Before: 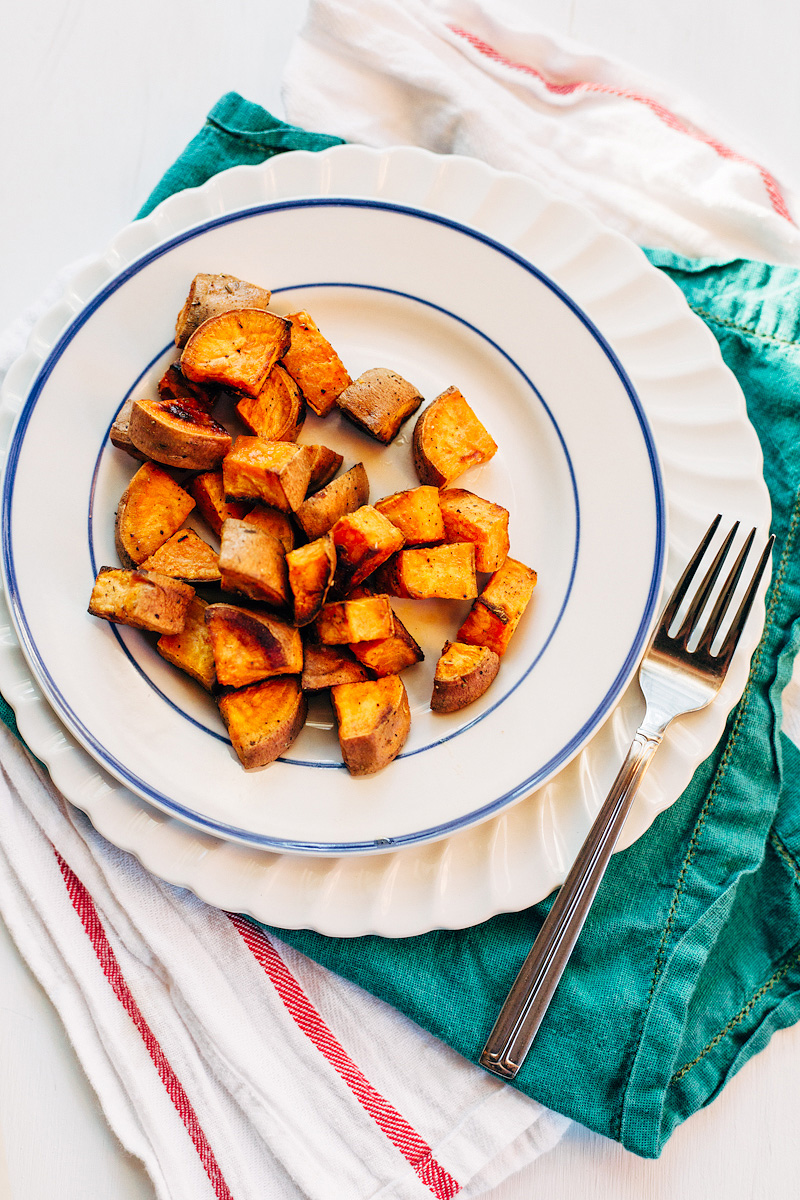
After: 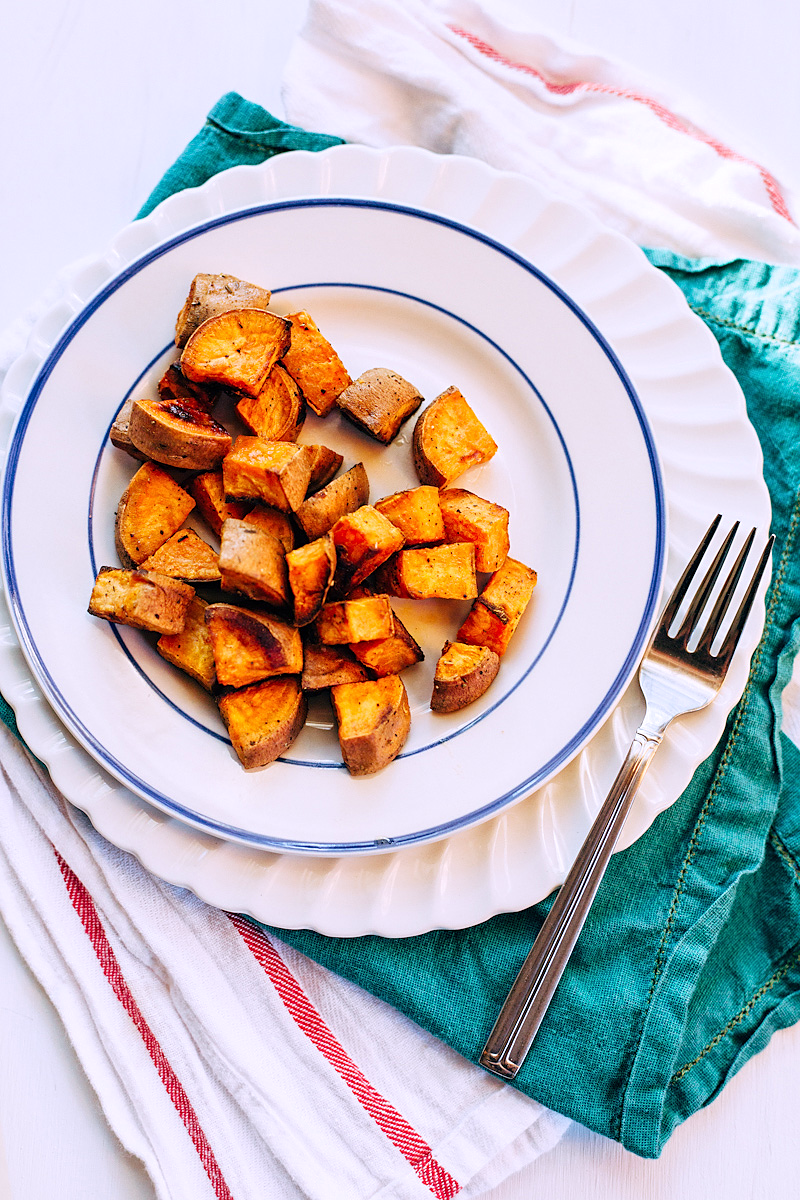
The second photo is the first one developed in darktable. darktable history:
exposure: compensate highlight preservation false
sharpen: amount 0.2
white balance: red 1.004, blue 1.096
